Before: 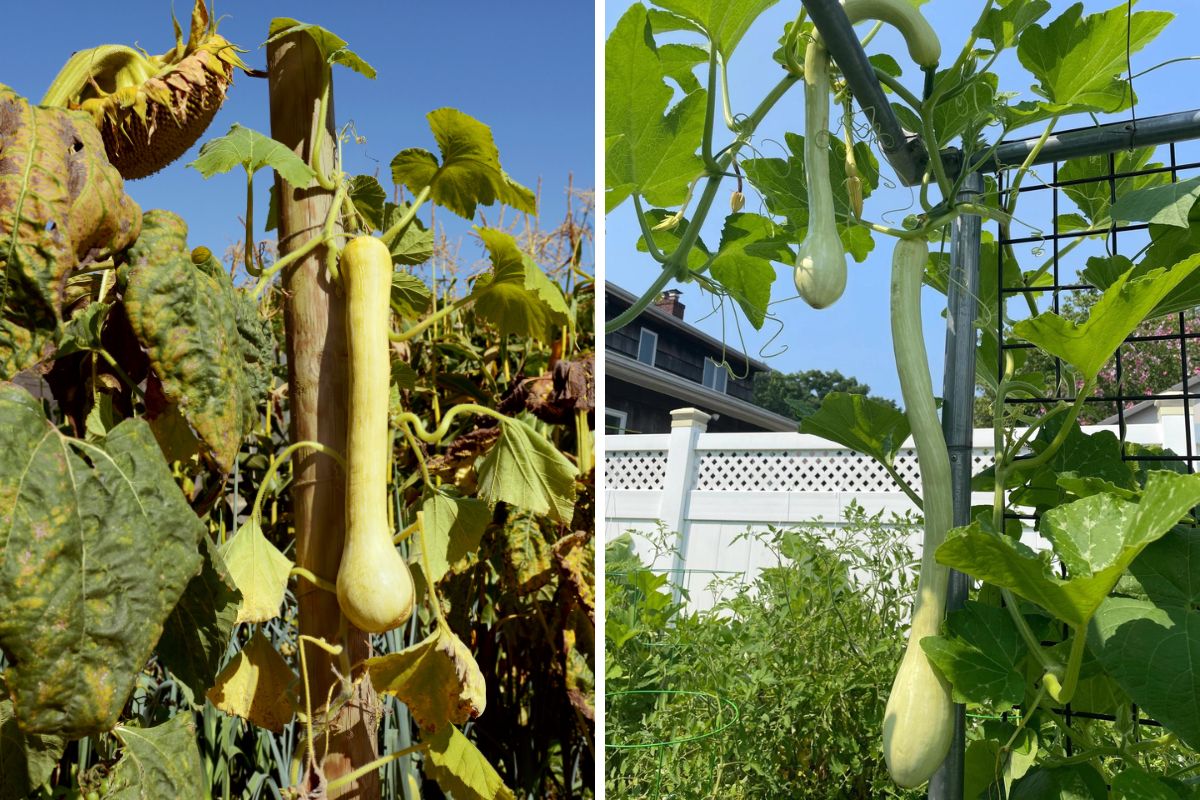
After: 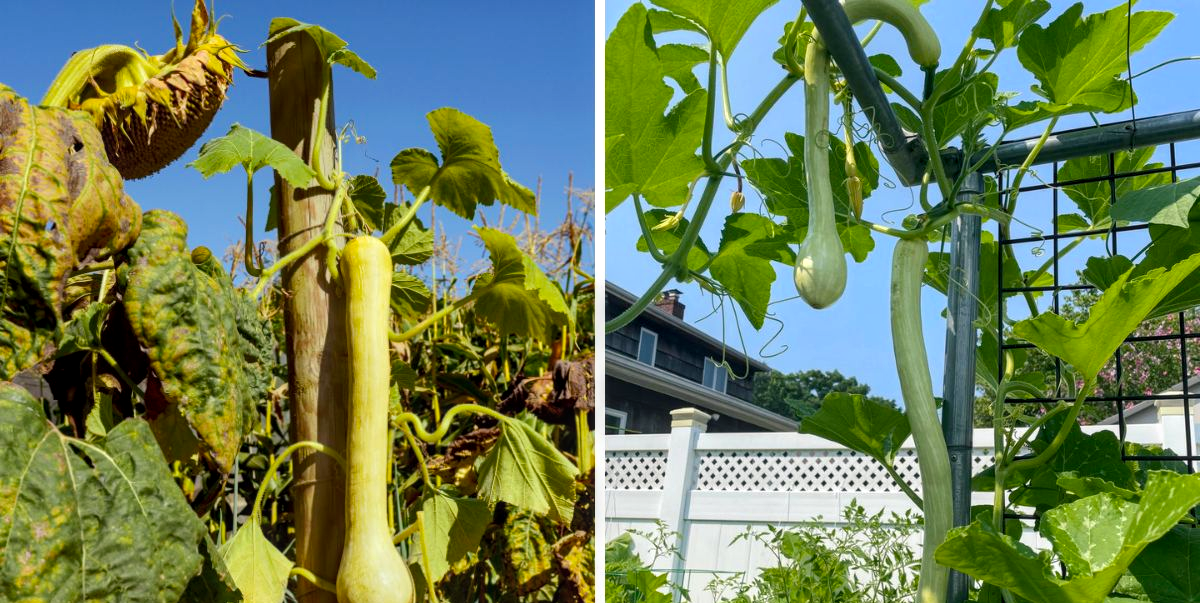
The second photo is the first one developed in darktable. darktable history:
color balance rgb: shadows lift › chroma 2.005%, shadows lift › hue 215.02°, perceptual saturation grading › global saturation 19.522%
local contrast: on, module defaults
crop: bottom 24.557%
